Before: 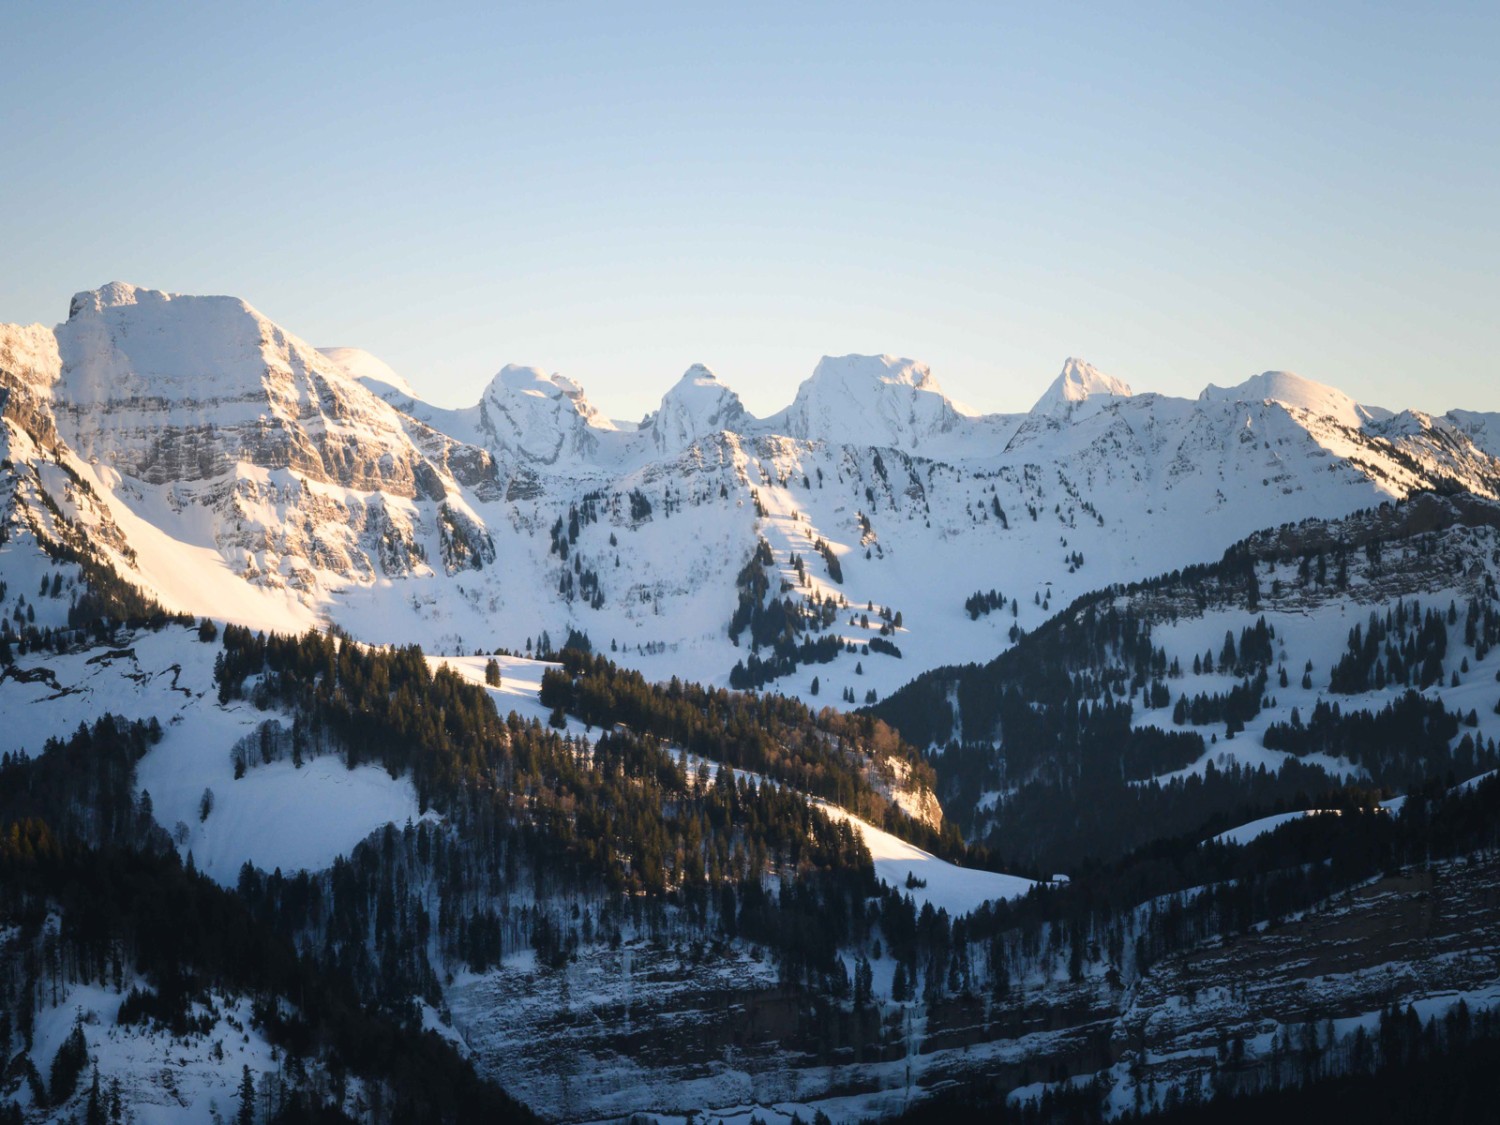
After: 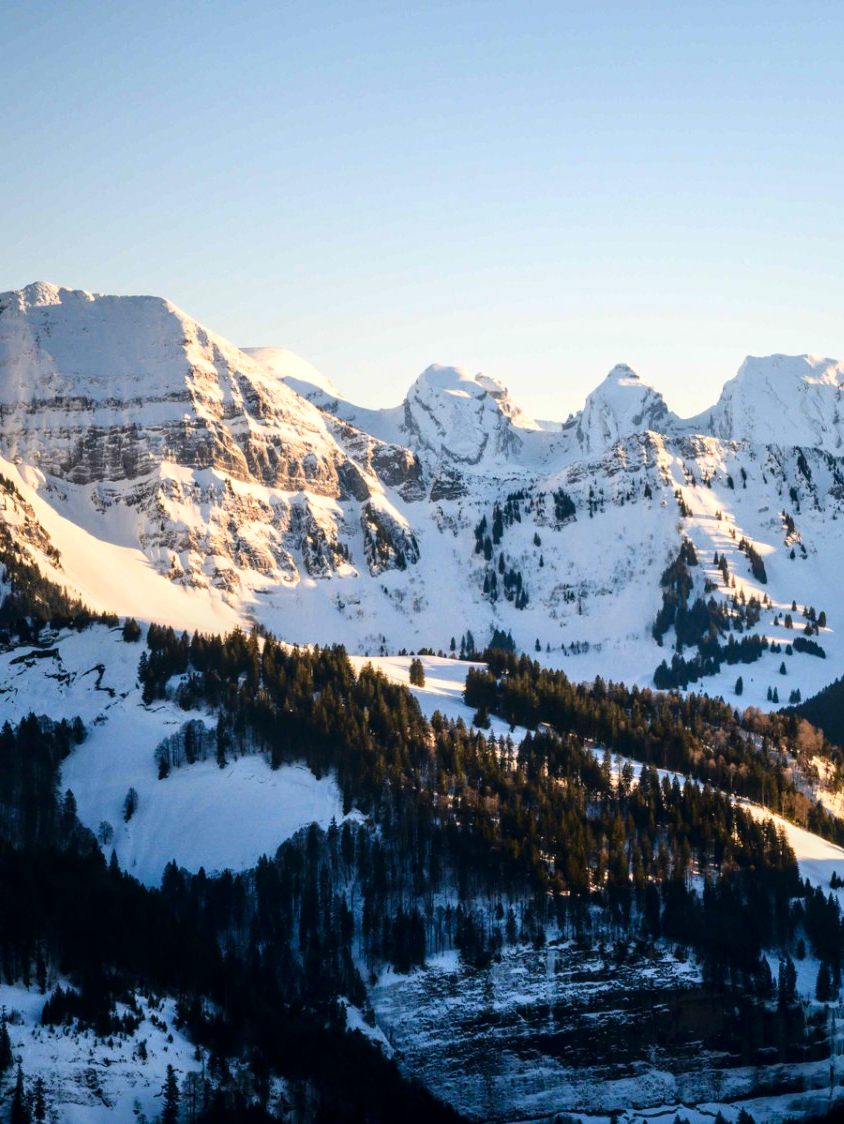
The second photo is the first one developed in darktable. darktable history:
contrast brightness saturation: contrast 0.19, brightness -0.11, saturation 0.21
local contrast: on, module defaults
crop: left 5.114%, right 38.589%
tone equalizer: -8 EV 0.001 EV, -7 EV -0.004 EV, -6 EV 0.009 EV, -5 EV 0.032 EV, -4 EV 0.276 EV, -3 EV 0.644 EV, -2 EV 0.584 EV, -1 EV 0.187 EV, +0 EV 0.024 EV
